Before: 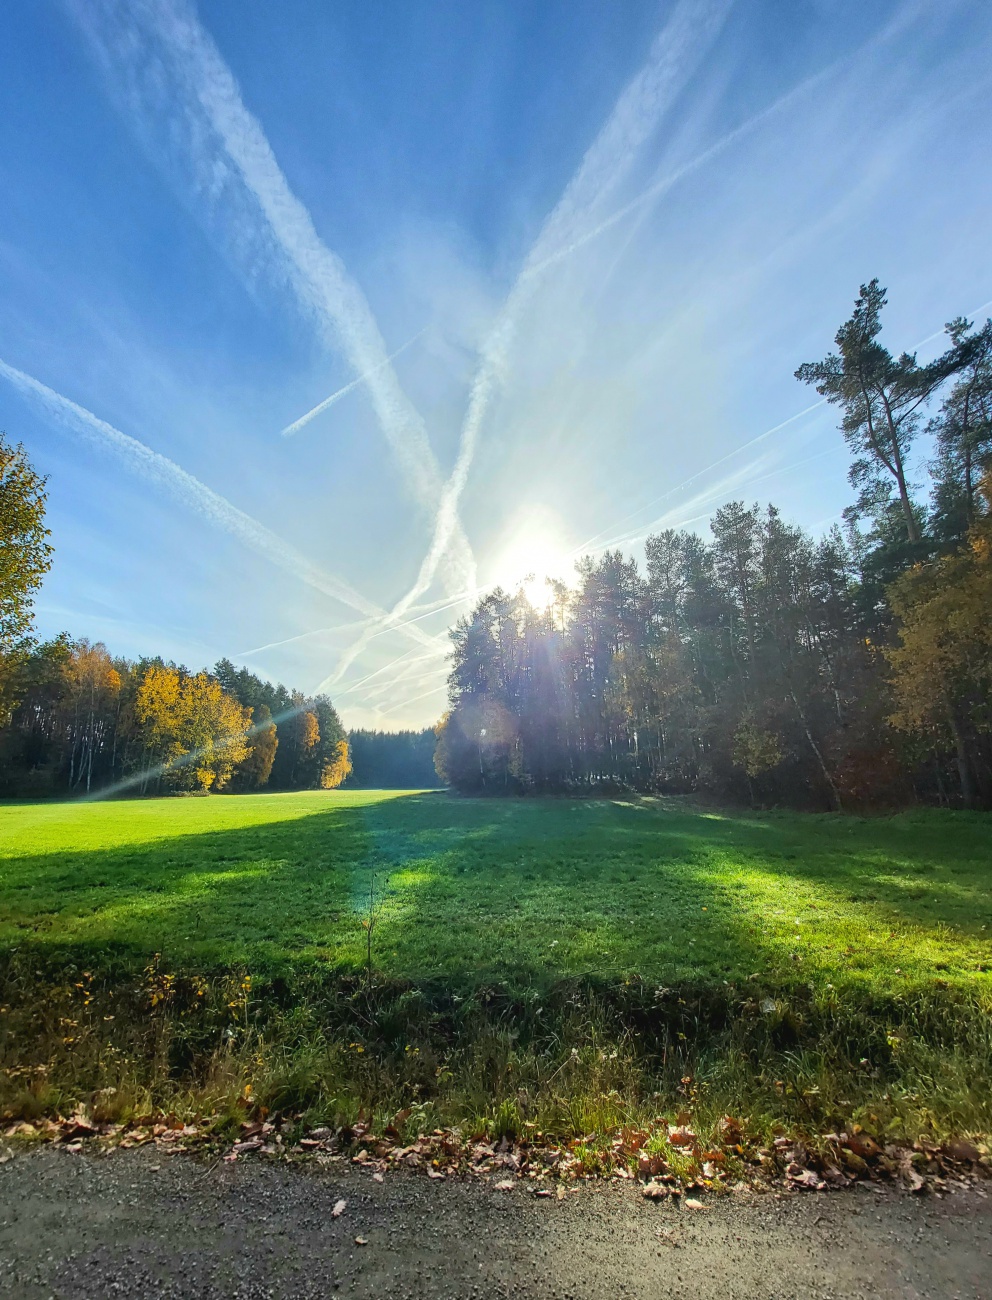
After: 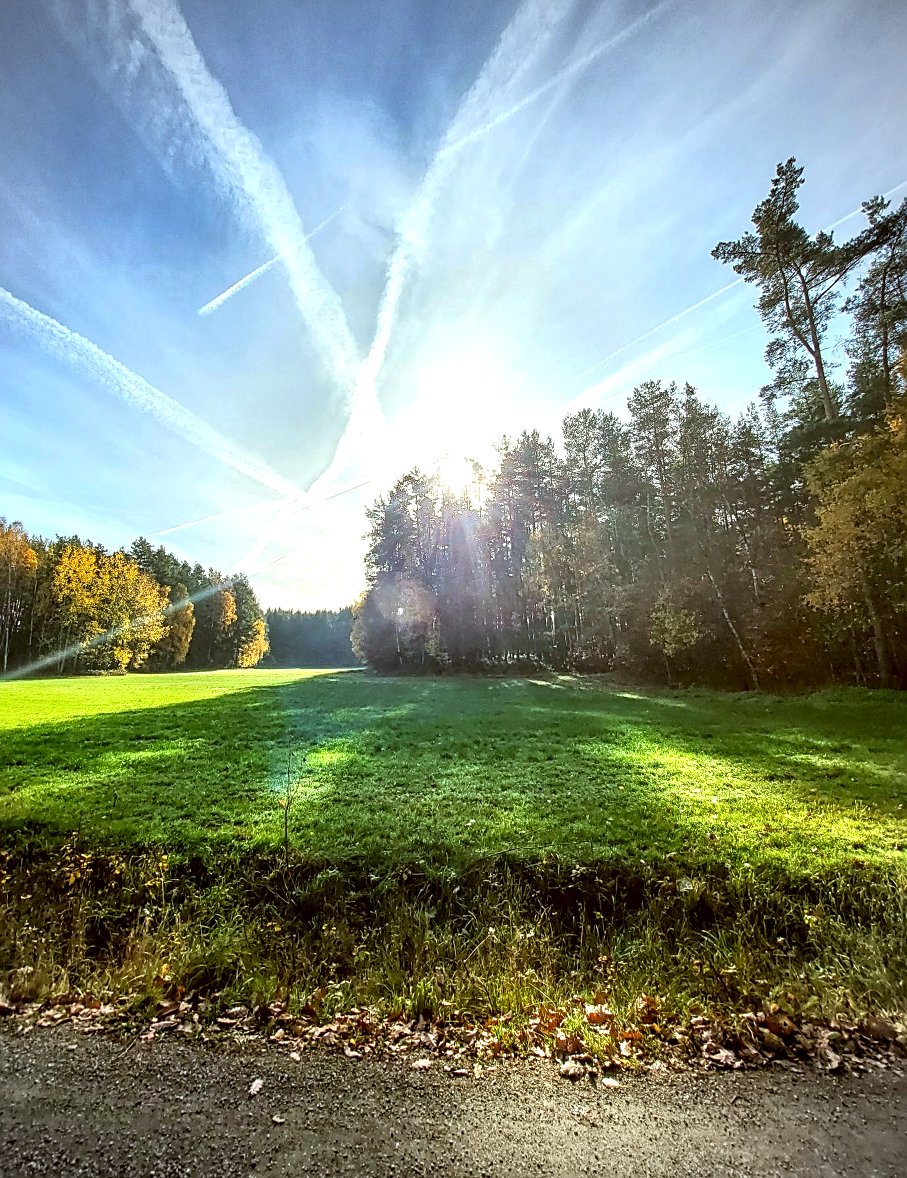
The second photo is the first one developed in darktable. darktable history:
vignetting: on, module defaults
color correction: highlights a* -0.493, highlights b* 0.166, shadows a* 4.65, shadows b* 20.73
levels: levels [0.016, 0.484, 0.953]
exposure: black level correction 0, exposure 0.301 EV, compensate highlight preservation false
sharpen: on, module defaults
crop and rotate: left 8.511%, top 9.312%
shadows and highlights: shadows 4.3, highlights -17.19, soften with gaussian
local contrast: detail 150%
